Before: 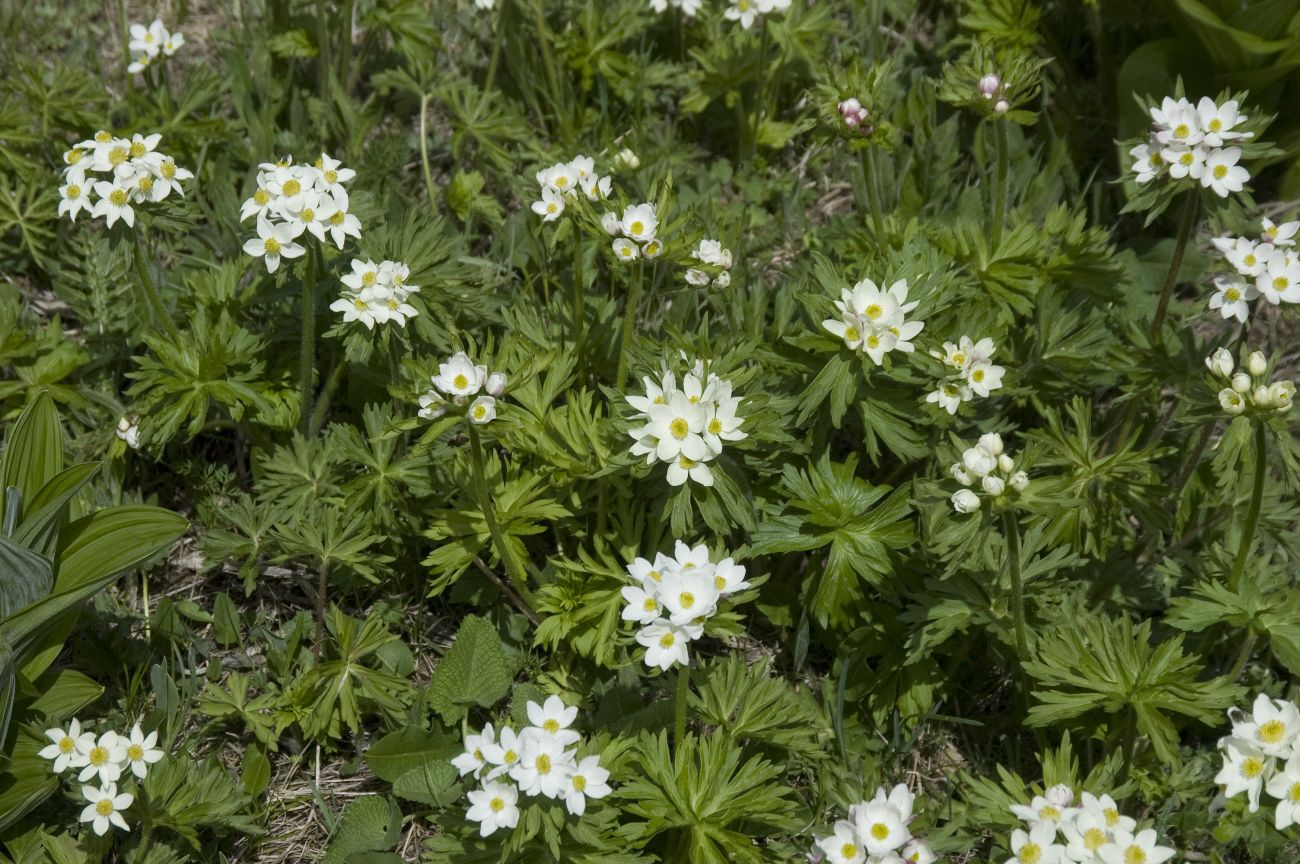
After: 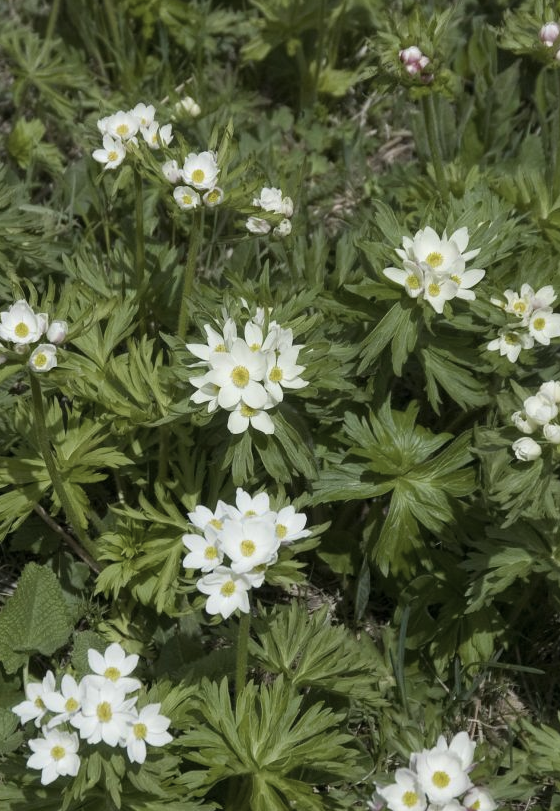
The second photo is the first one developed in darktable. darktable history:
crop: left 33.774%, top 6.079%, right 23.079%
base curve: exposure shift 0.01, preserve colors none
color zones: curves: ch0 [(0, 0.5) (0.143, 0.5) (0.286, 0.5) (0.429, 0.504) (0.571, 0.5) (0.714, 0.509) (0.857, 0.5) (1, 0.5)]; ch1 [(0, 0.425) (0.143, 0.425) (0.286, 0.375) (0.429, 0.405) (0.571, 0.5) (0.714, 0.47) (0.857, 0.425) (1, 0.435)]; ch2 [(0, 0.5) (0.143, 0.5) (0.286, 0.5) (0.429, 0.517) (0.571, 0.5) (0.714, 0.51) (0.857, 0.5) (1, 0.5)]
